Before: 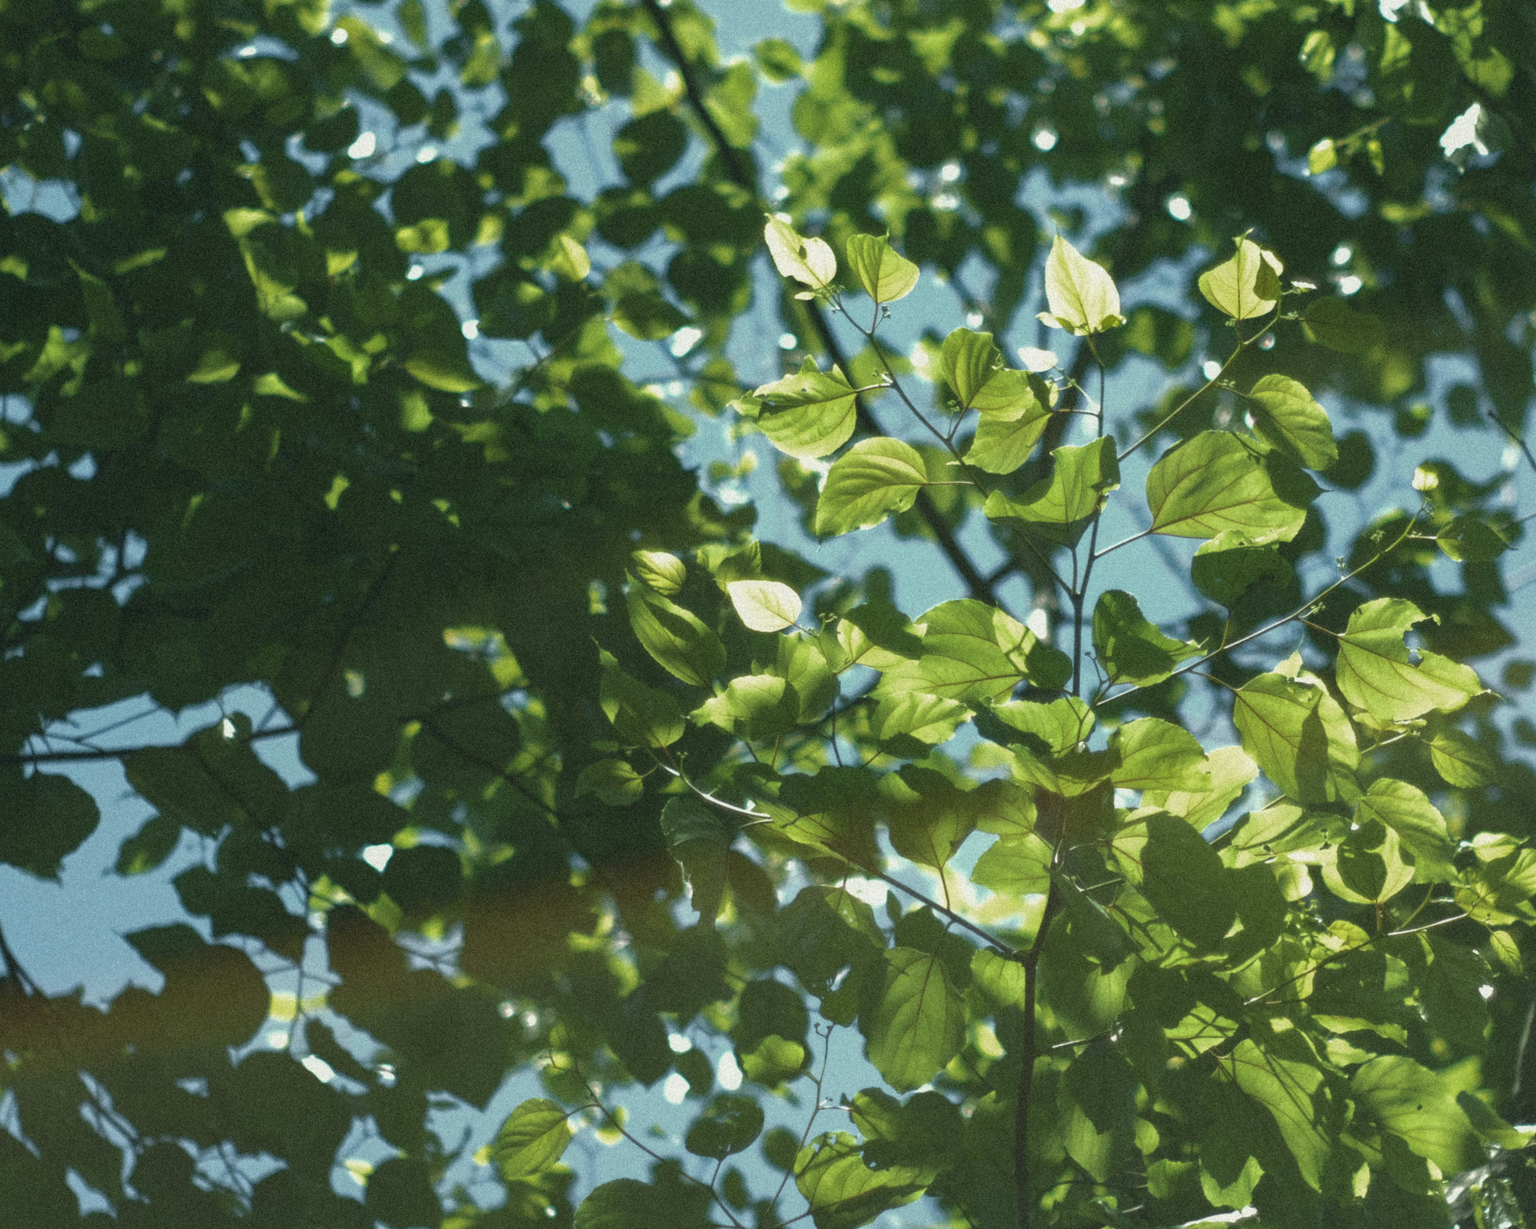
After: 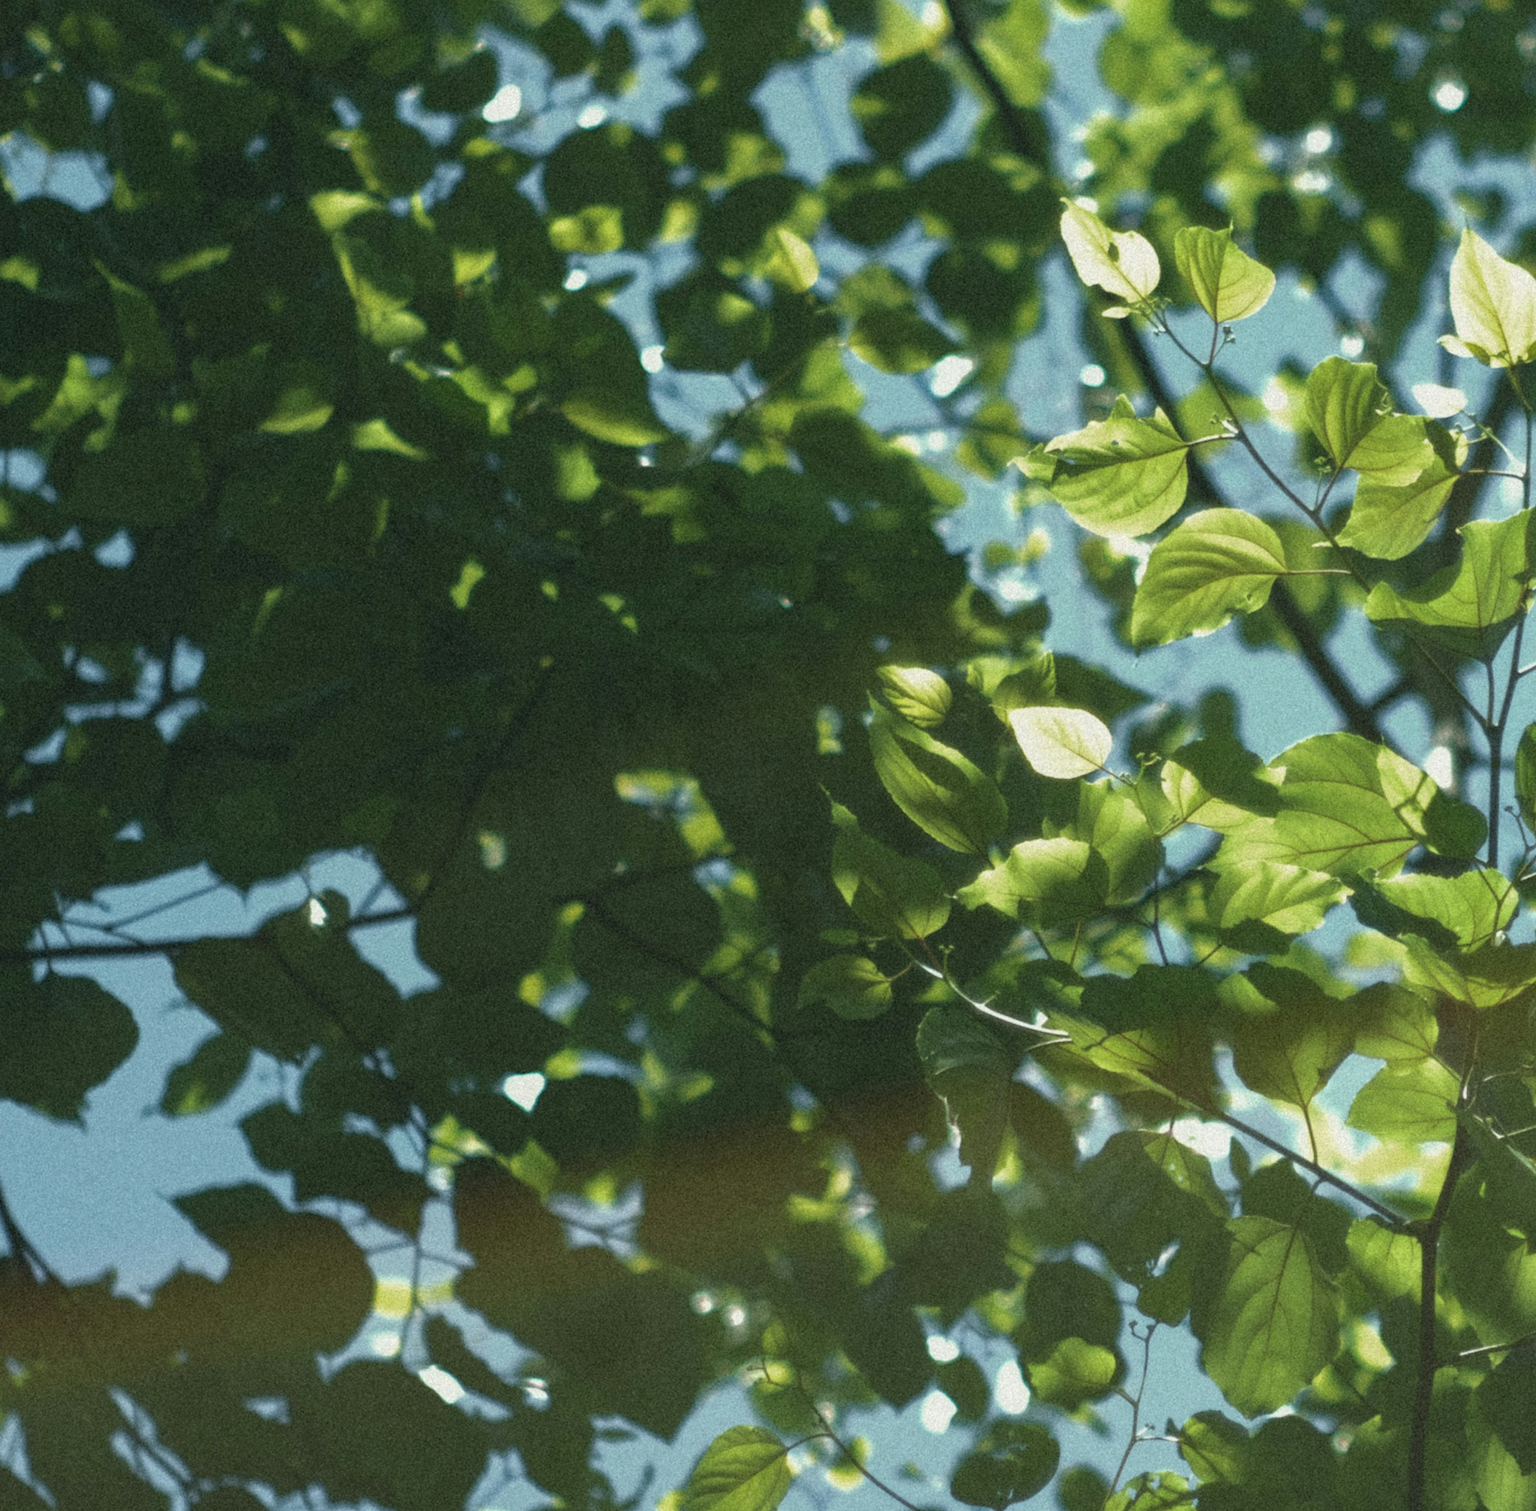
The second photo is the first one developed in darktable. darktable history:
crop: top 5.784%, right 27.876%, bottom 5.535%
